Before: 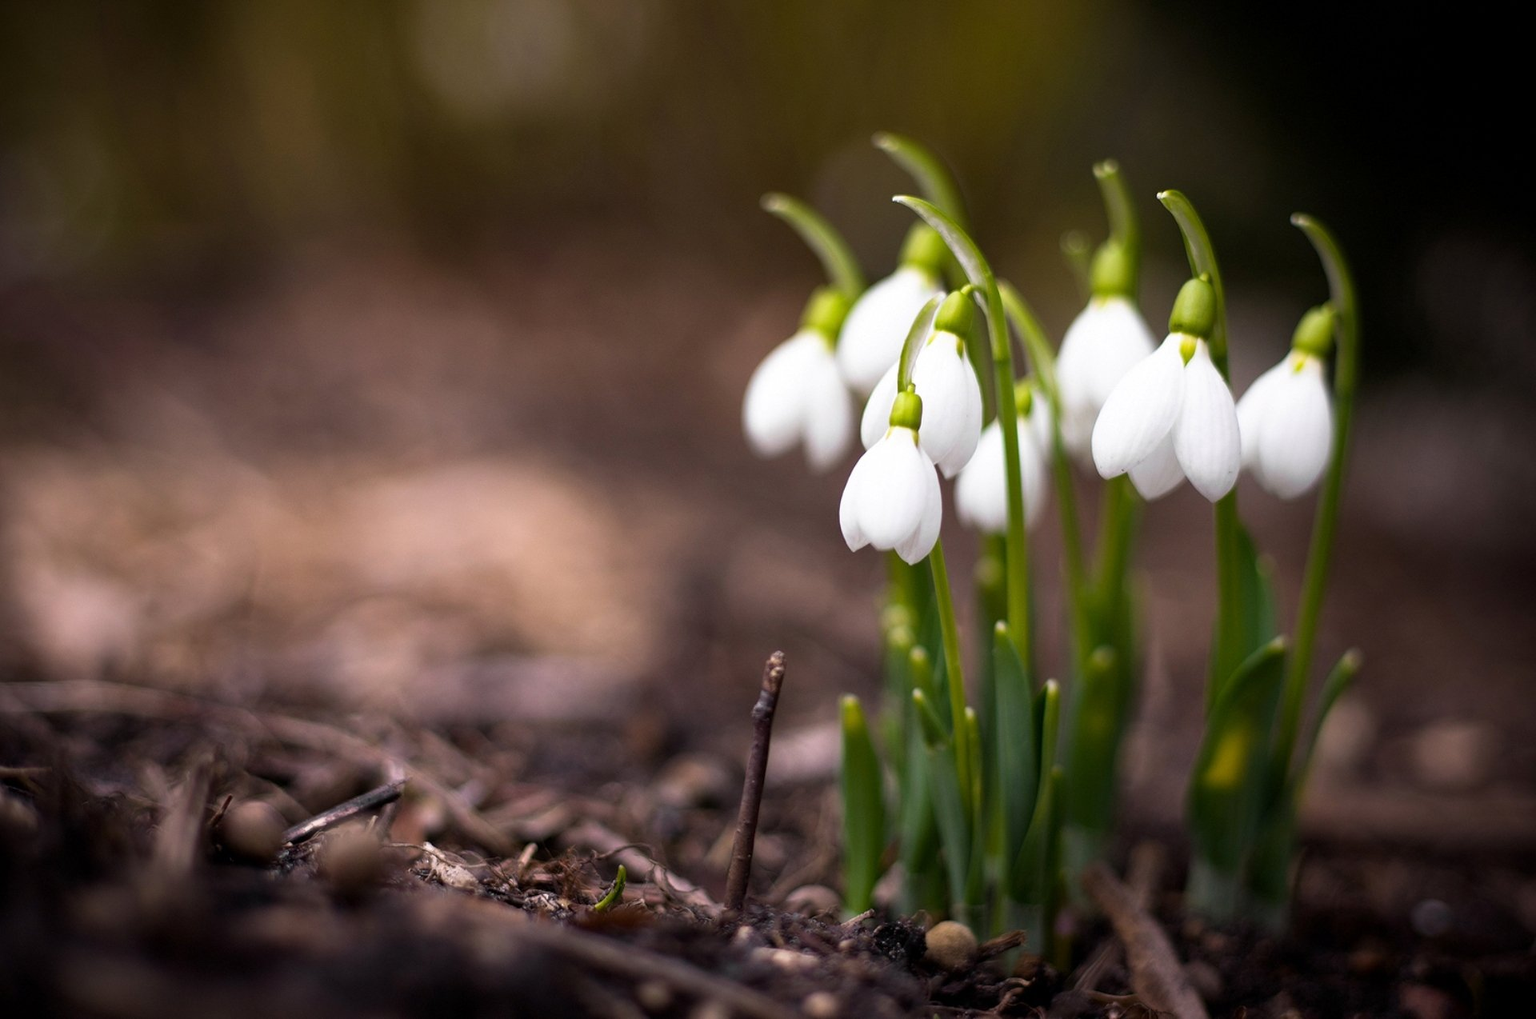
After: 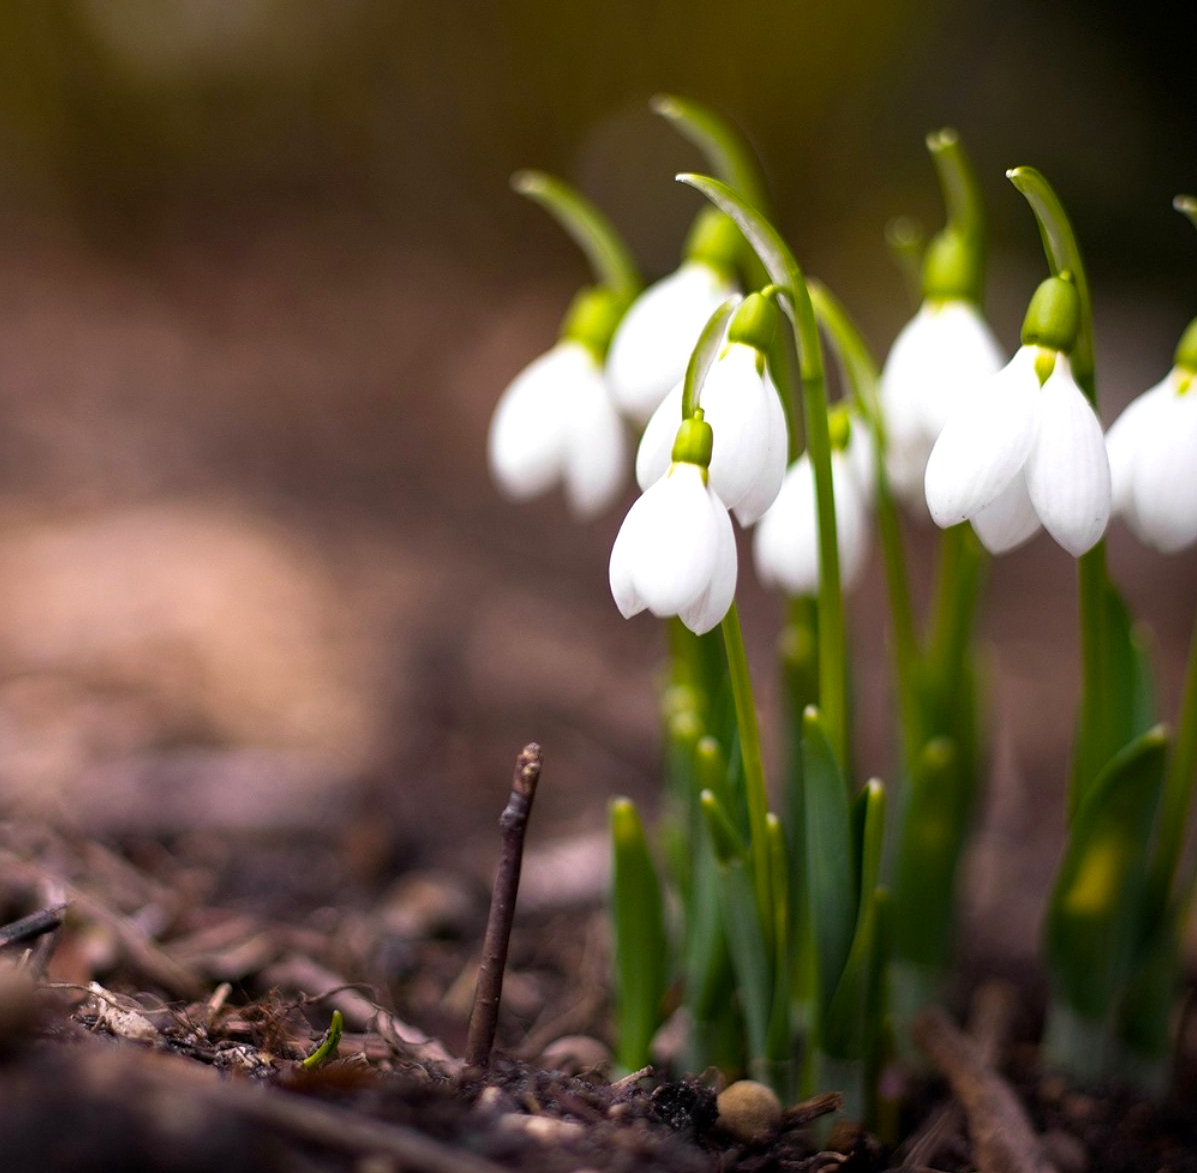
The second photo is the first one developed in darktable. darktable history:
crop and rotate: left 22.918%, top 5.629%, right 14.711%, bottom 2.247%
color balance rgb: linear chroma grading › global chroma 3.45%, perceptual saturation grading › global saturation 11.24%, perceptual brilliance grading › global brilliance 3.04%, global vibrance 2.8%
